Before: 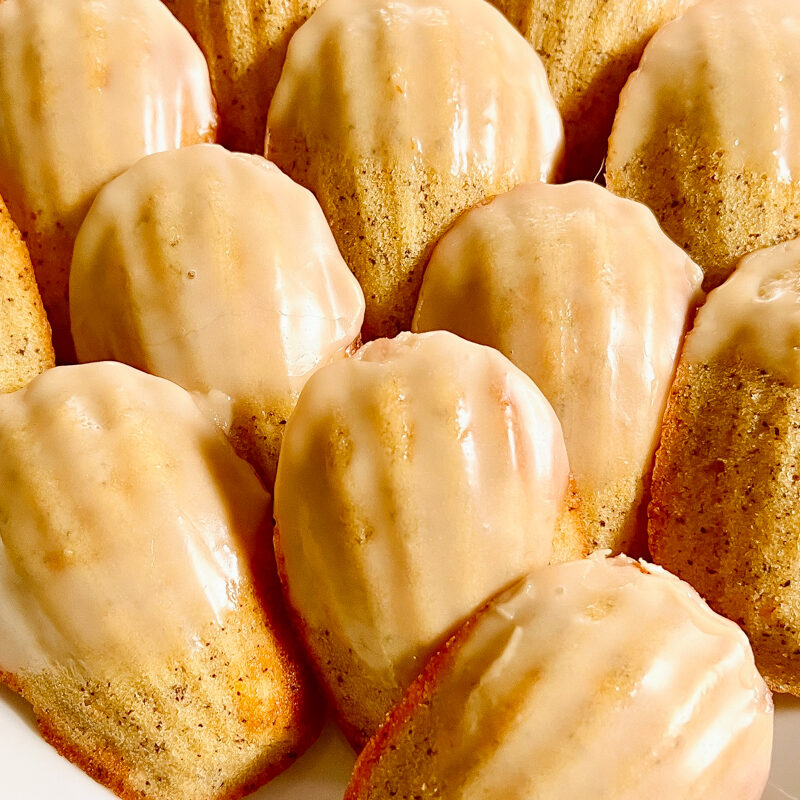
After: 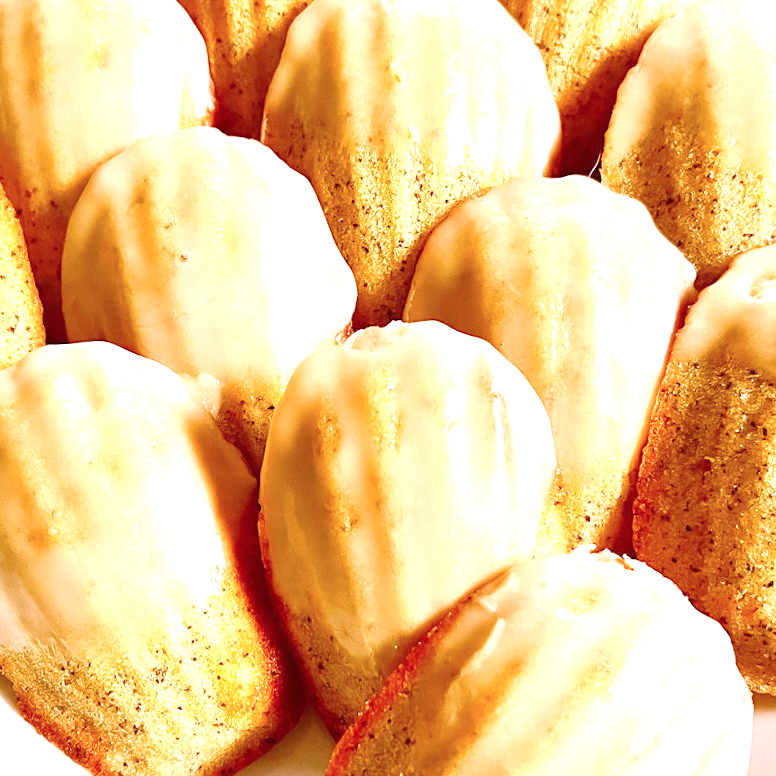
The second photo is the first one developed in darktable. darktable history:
crop and rotate: angle -1.73°
exposure: black level correction 0, exposure 0.947 EV, compensate exposure bias true, compensate highlight preservation false
color calibration: illuminant custom, x 0.363, y 0.384, temperature 4520.23 K
